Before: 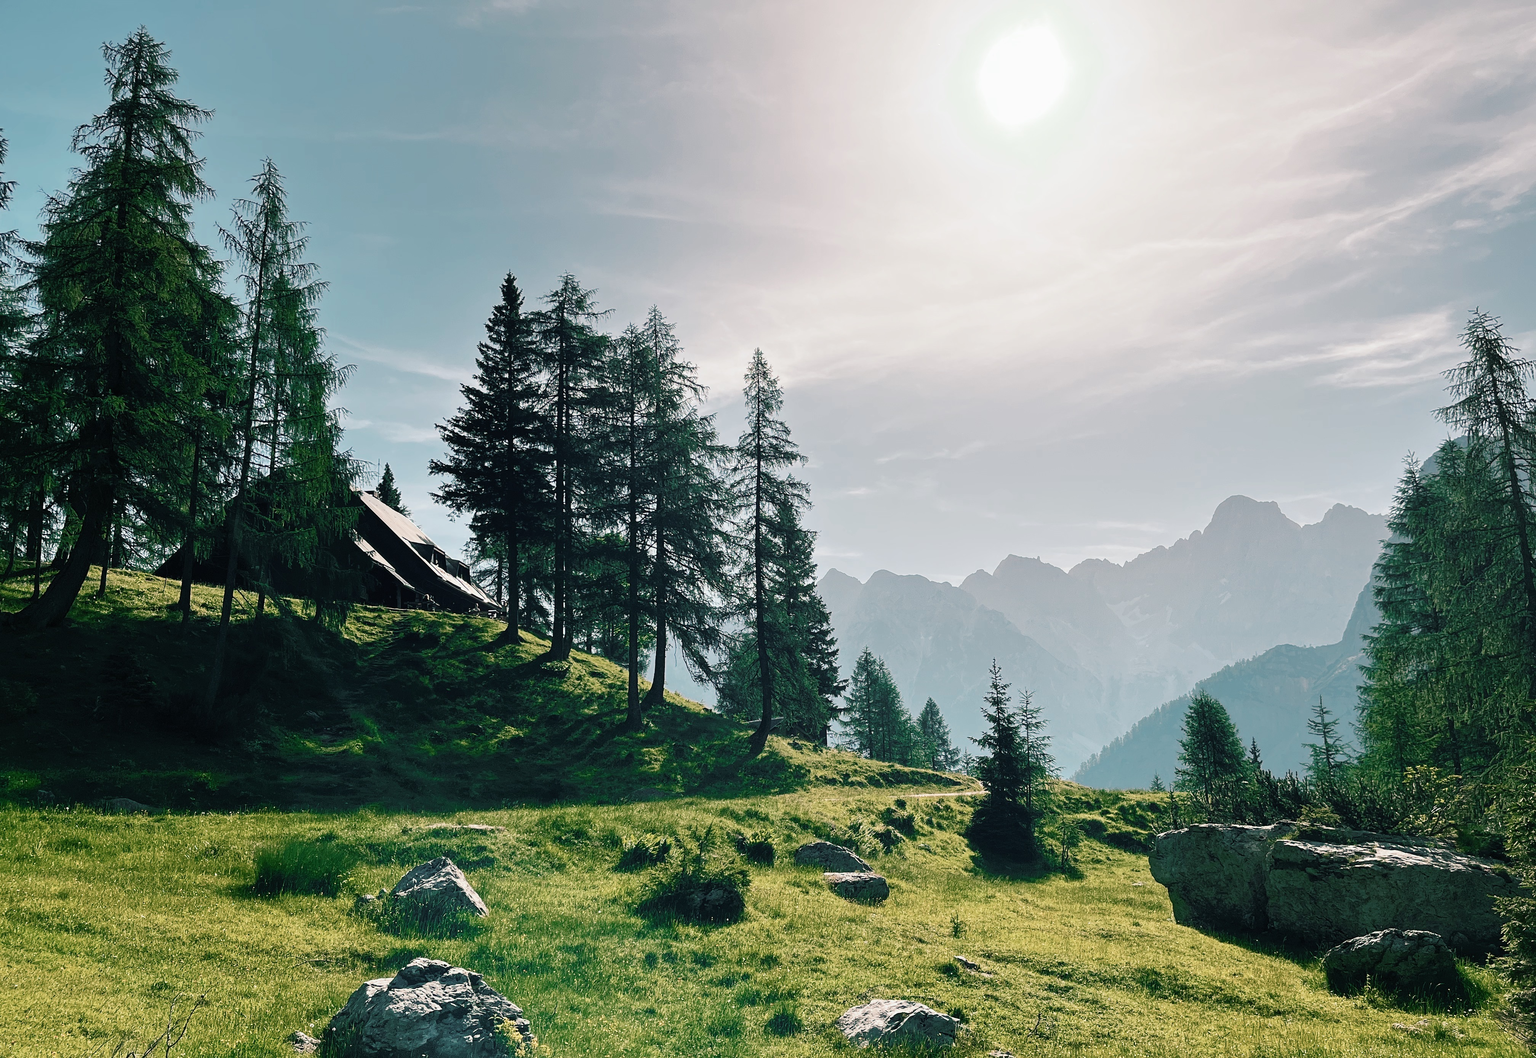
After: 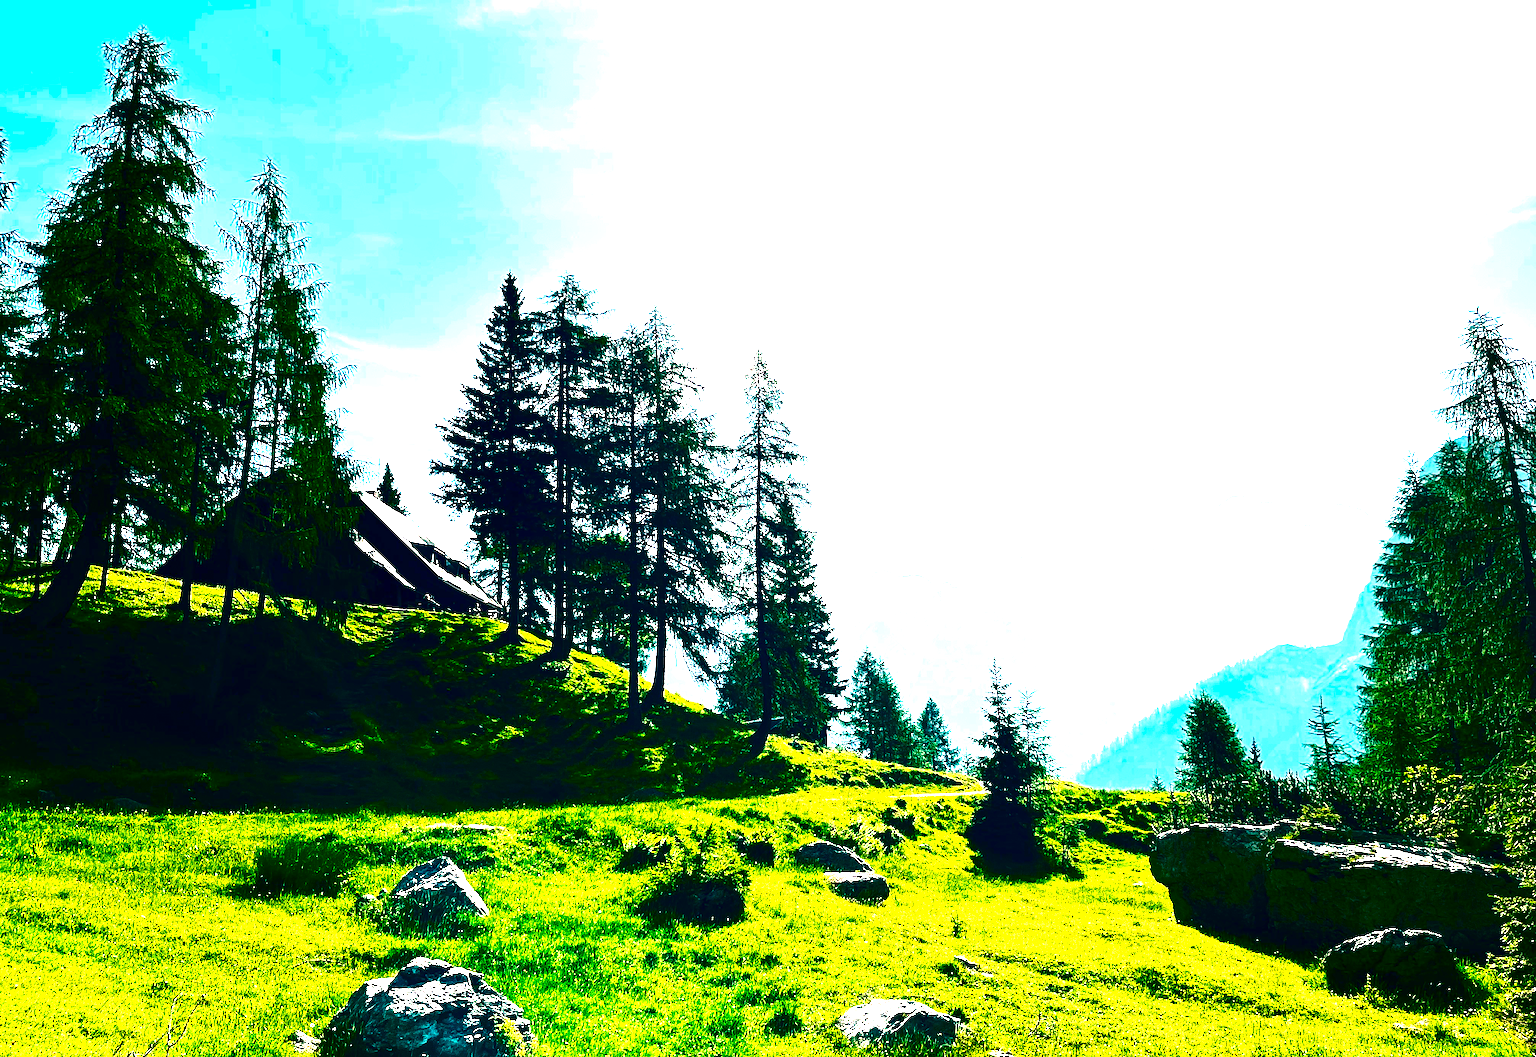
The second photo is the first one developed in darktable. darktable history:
color balance rgb: linear chroma grading › global chroma 6.48%, perceptual saturation grading › global saturation 12.96%, global vibrance 6.02%
tone curve: curves: ch0 [(0, 0) (0.003, 0.003) (0.011, 0.01) (0.025, 0.023) (0.044, 0.041) (0.069, 0.064) (0.1, 0.094) (0.136, 0.143) (0.177, 0.205) (0.224, 0.281) (0.277, 0.367) (0.335, 0.457) (0.399, 0.542) (0.468, 0.629) (0.543, 0.711) (0.623, 0.788) (0.709, 0.863) (0.801, 0.912) (0.898, 0.955) (1, 1)], color space Lab, independent channels, preserve colors none
contrast brightness saturation: brightness -1, saturation 1
exposure: black level correction 0, exposure 1.9 EV, compensate highlight preservation false
